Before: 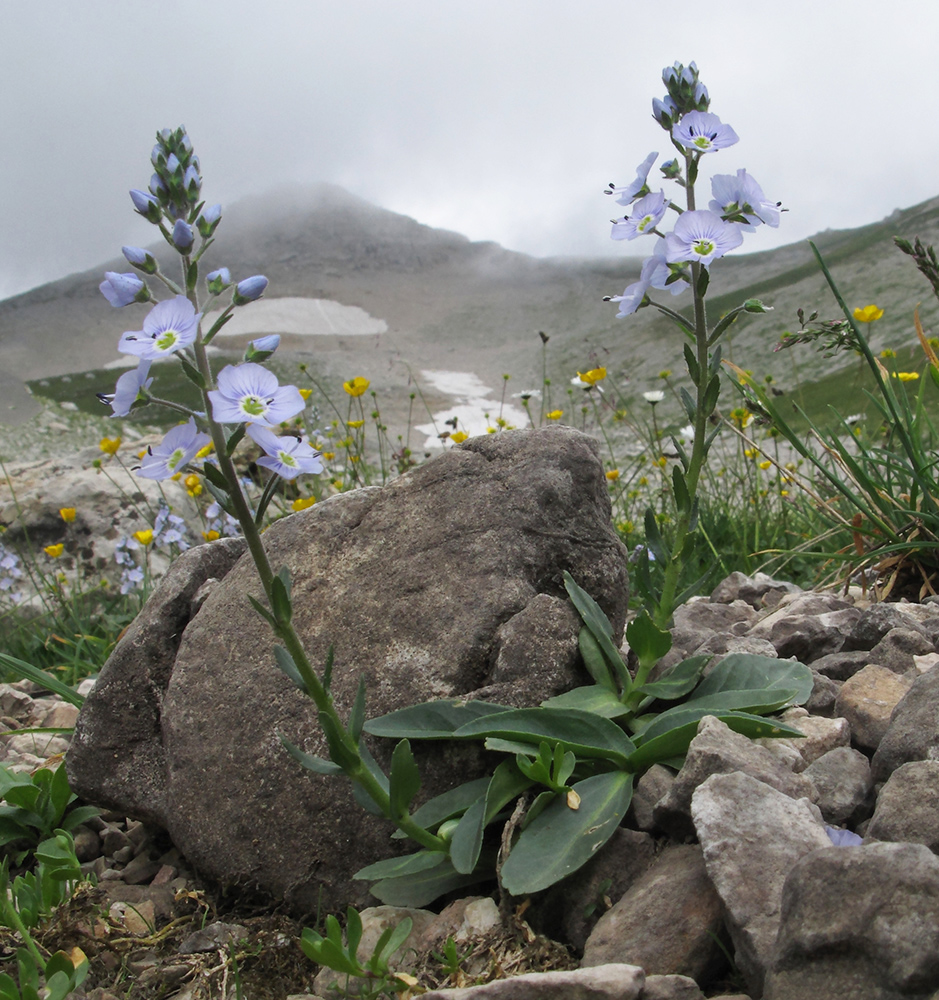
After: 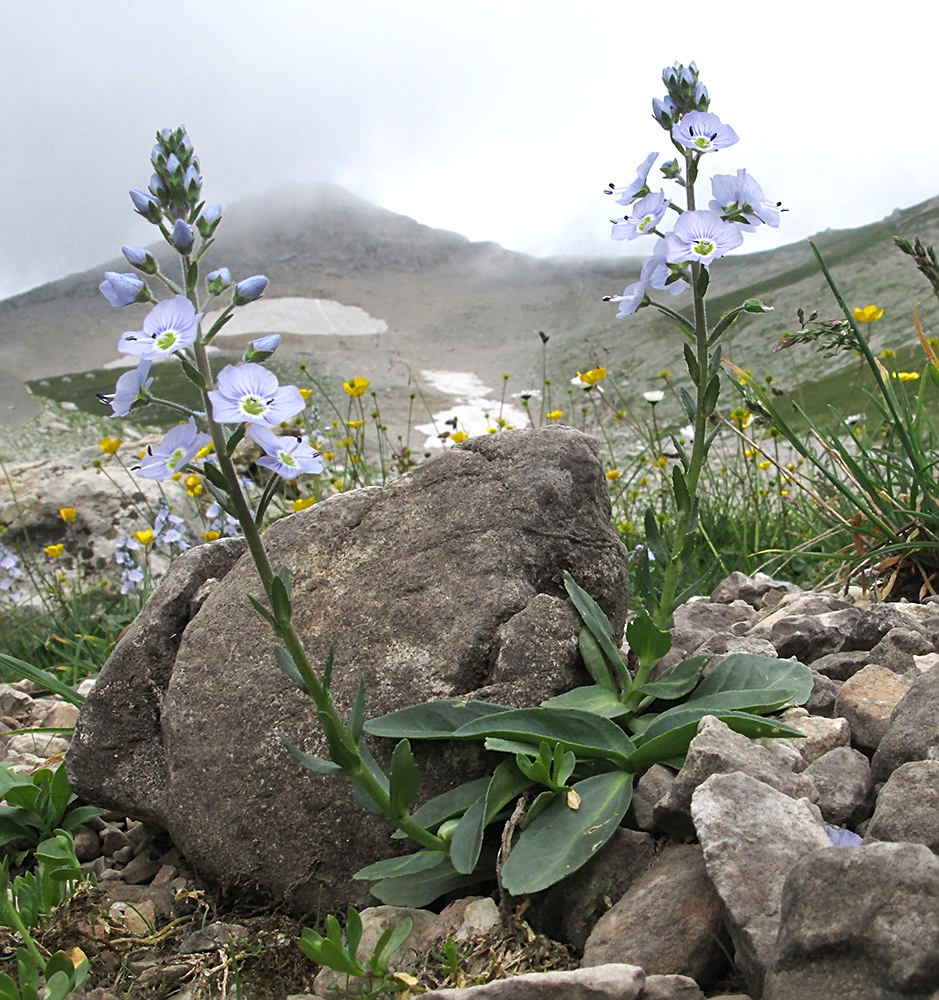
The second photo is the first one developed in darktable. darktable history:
sharpen: on, module defaults
exposure: exposure 0.4 EV, compensate highlight preservation false
